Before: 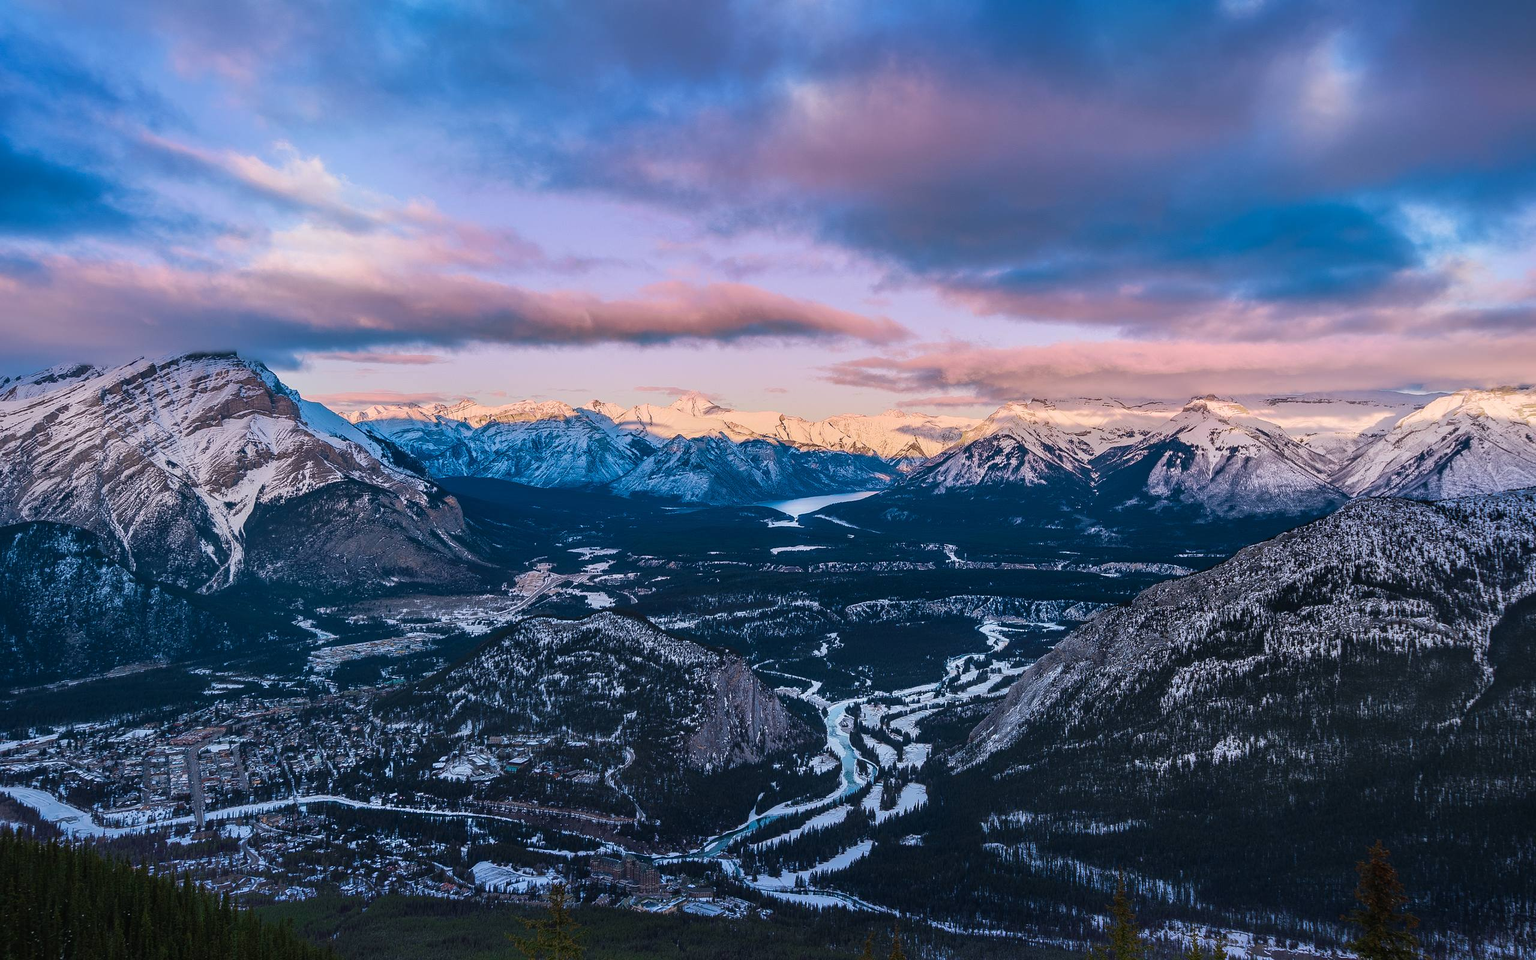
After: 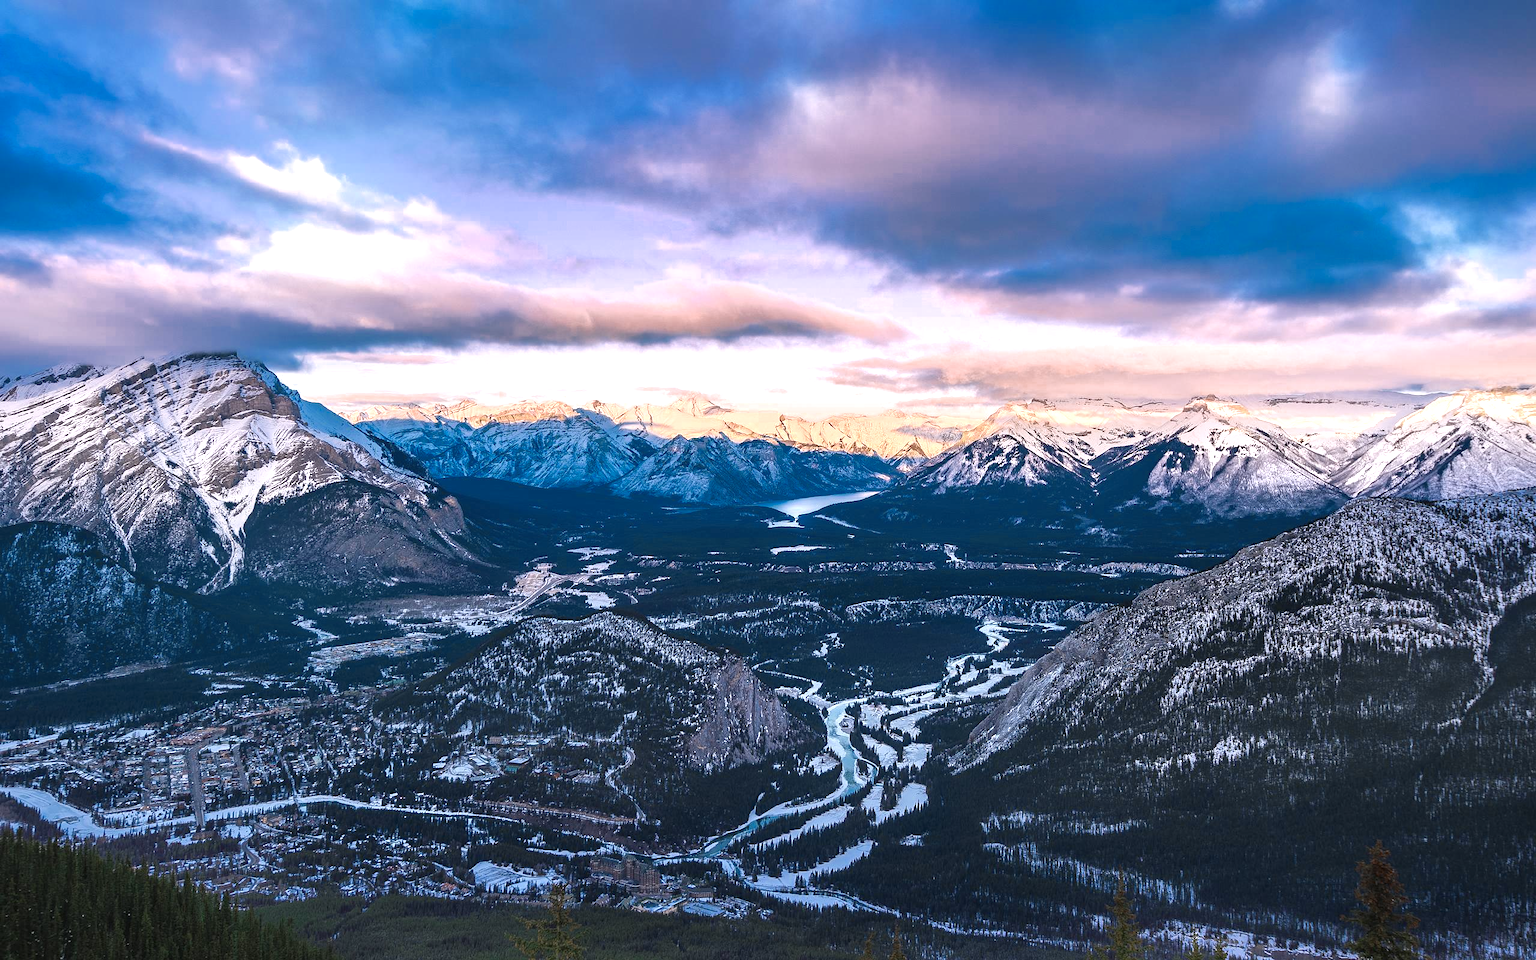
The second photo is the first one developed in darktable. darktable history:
color zones: curves: ch0 [(0, 0.5) (0.125, 0.4) (0.25, 0.5) (0.375, 0.4) (0.5, 0.4) (0.625, 0.35) (0.75, 0.35) (0.875, 0.5)]; ch1 [(0, 0.35) (0.125, 0.45) (0.25, 0.35) (0.375, 0.35) (0.5, 0.35) (0.625, 0.35) (0.75, 0.45) (0.875, 0.35)]; ch2 [(0, 0.6) (0.125, 0.5) (0.25, 0.5) (0.375, 0.6) (0.5, 0.6) (0.625, 0.5) (0.75, 0.5) (0.875, 0.5)]
exposure: black level correction 0, exposure 1.026 EV, compensate exposure bias true, compensate highlight preservation false
